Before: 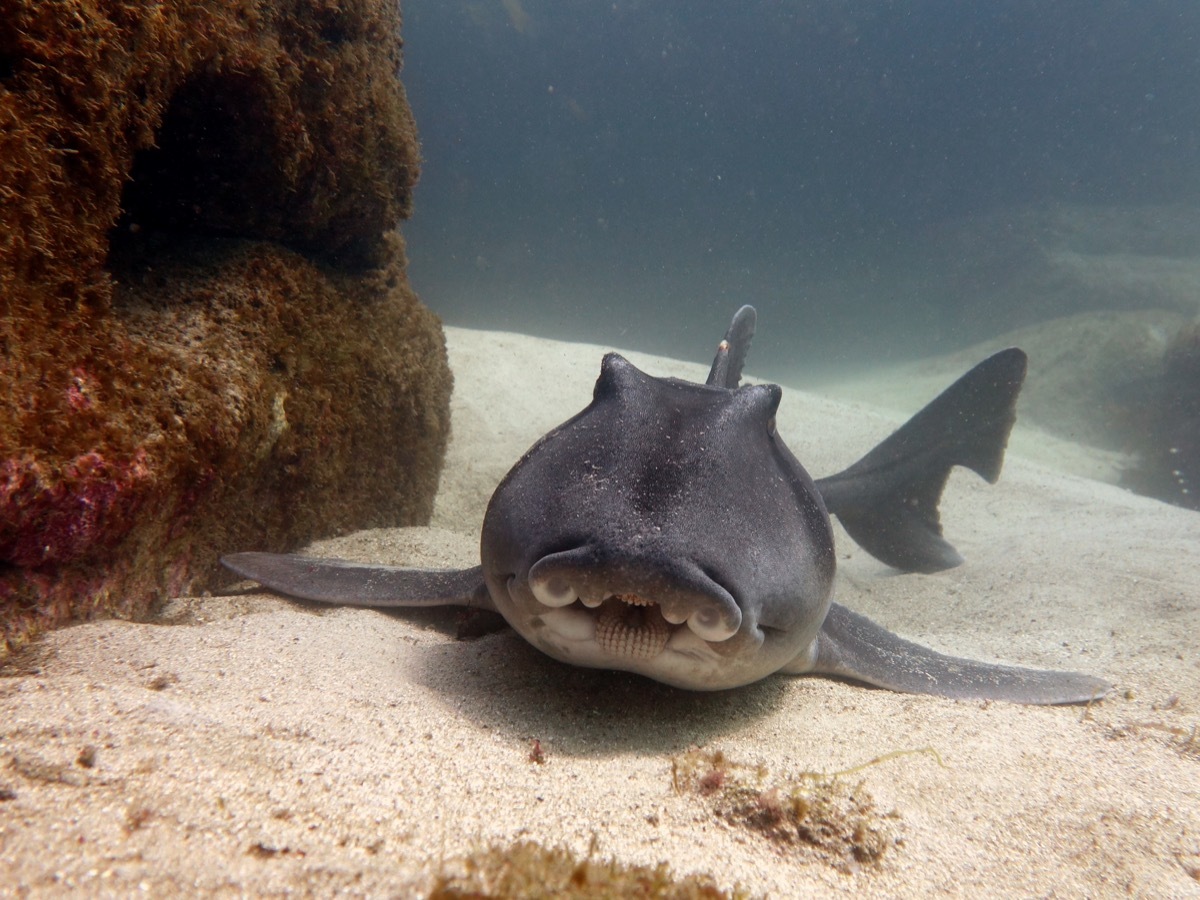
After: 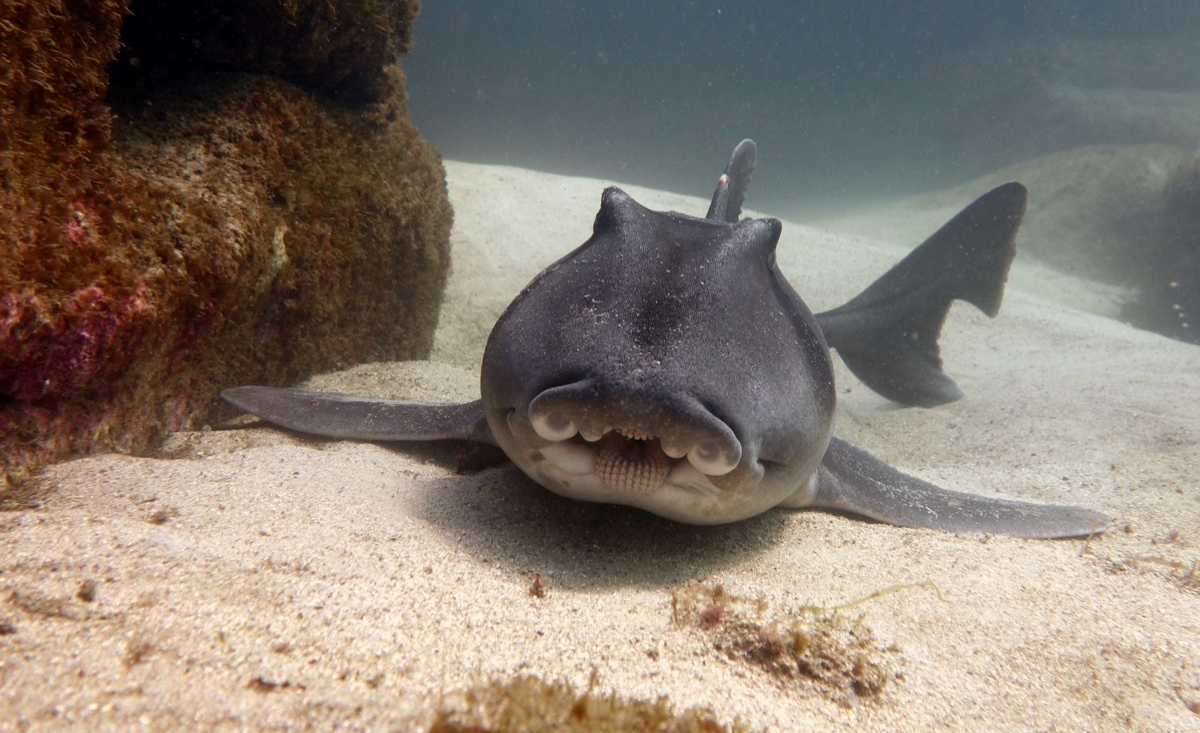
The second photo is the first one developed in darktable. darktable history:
crop and rotate: top 18.458%
